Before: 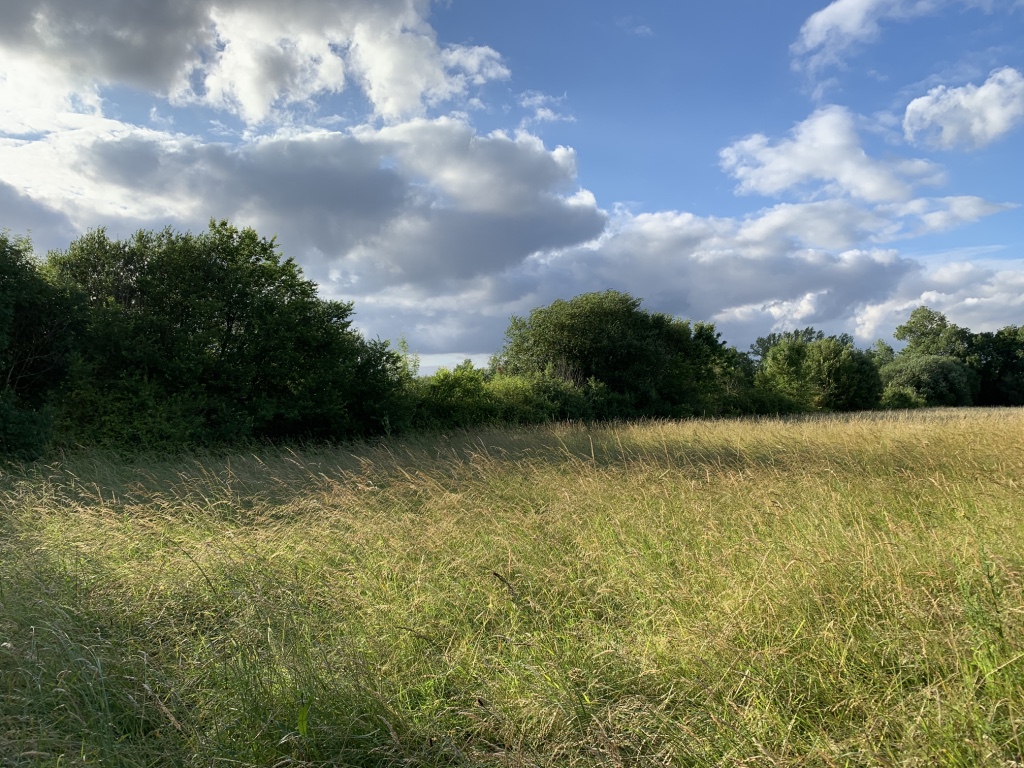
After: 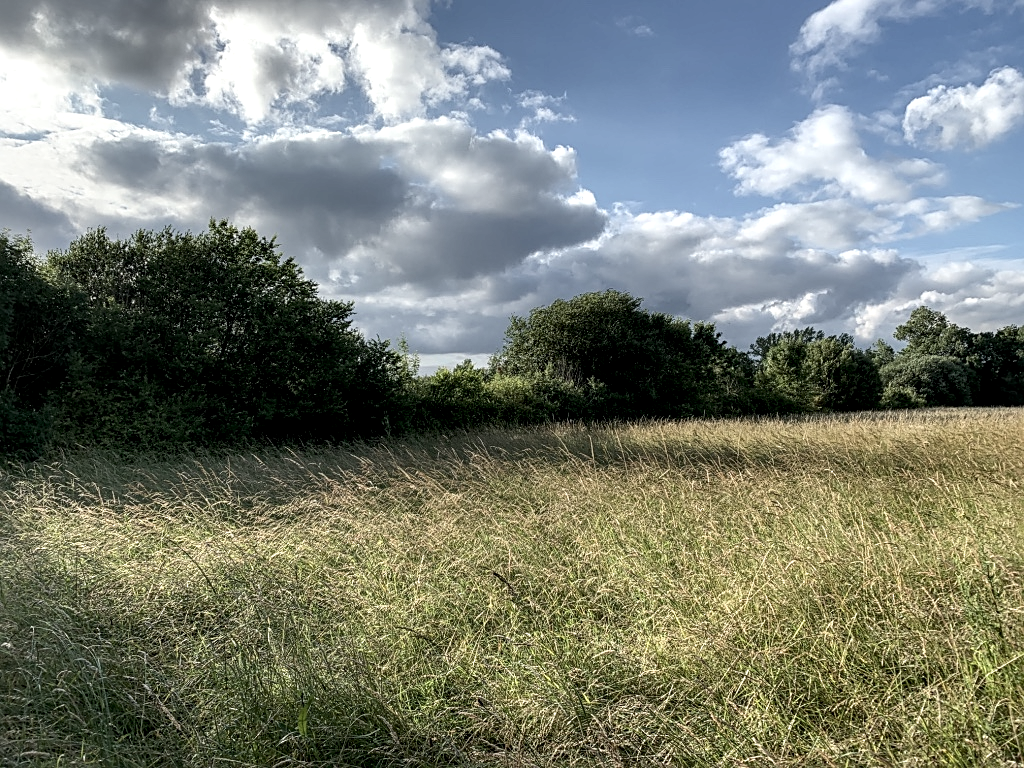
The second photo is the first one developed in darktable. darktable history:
local contrast: highlights 20%, detail 150%
contrast brightness saturation: contrast 0.1, saturation -0.36
sharpen: on, module defaults
